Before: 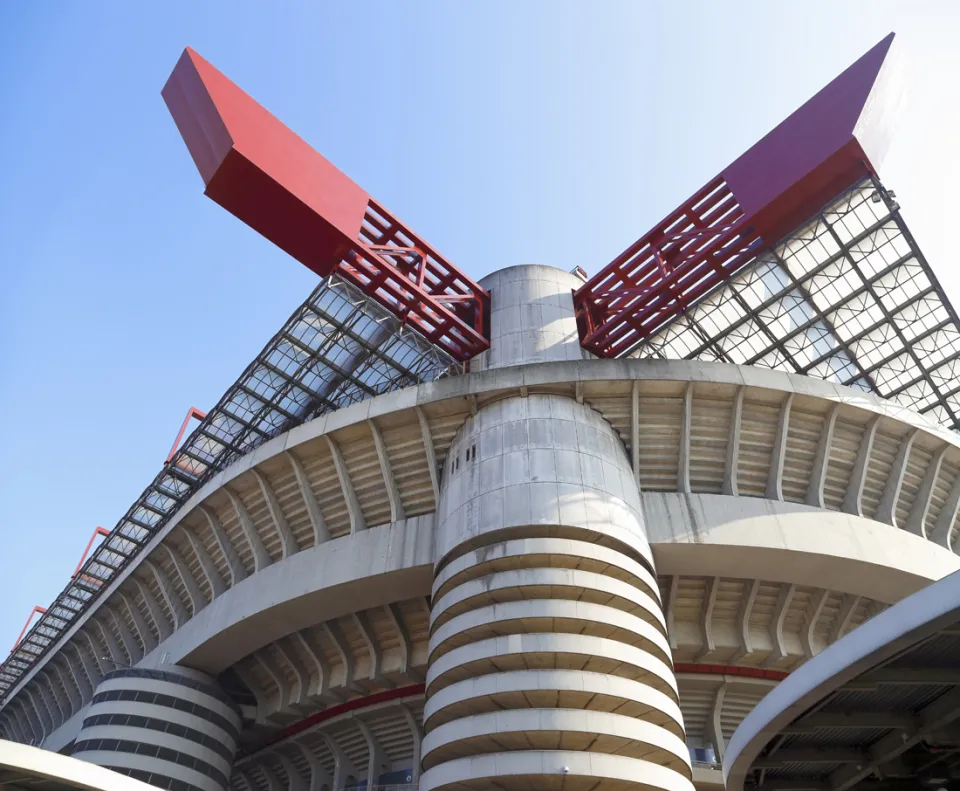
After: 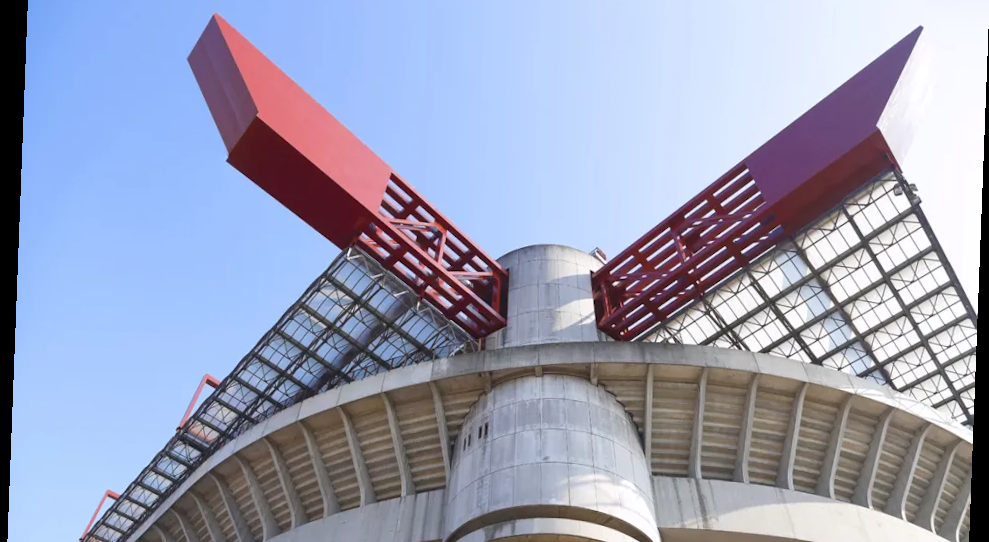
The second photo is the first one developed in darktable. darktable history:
crop and rotate: top 4.848%, bottom 29.503%
white balance: red 1.004, blue 1.024
rotate and perspective: rotation 2.17°, automatic cropping off
